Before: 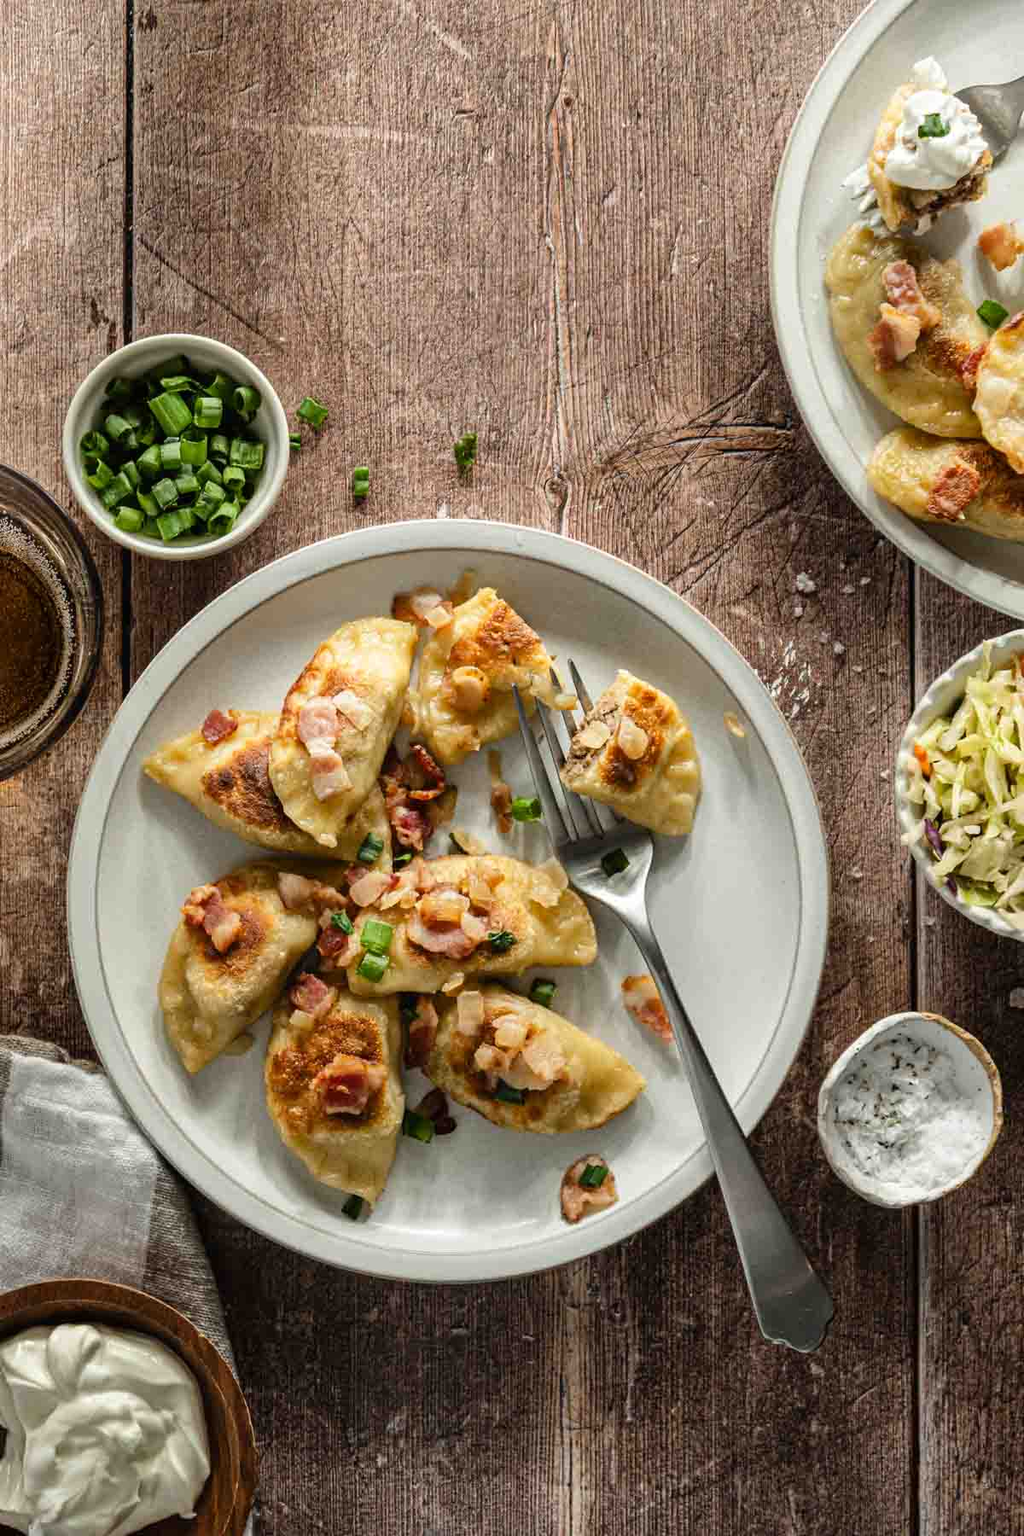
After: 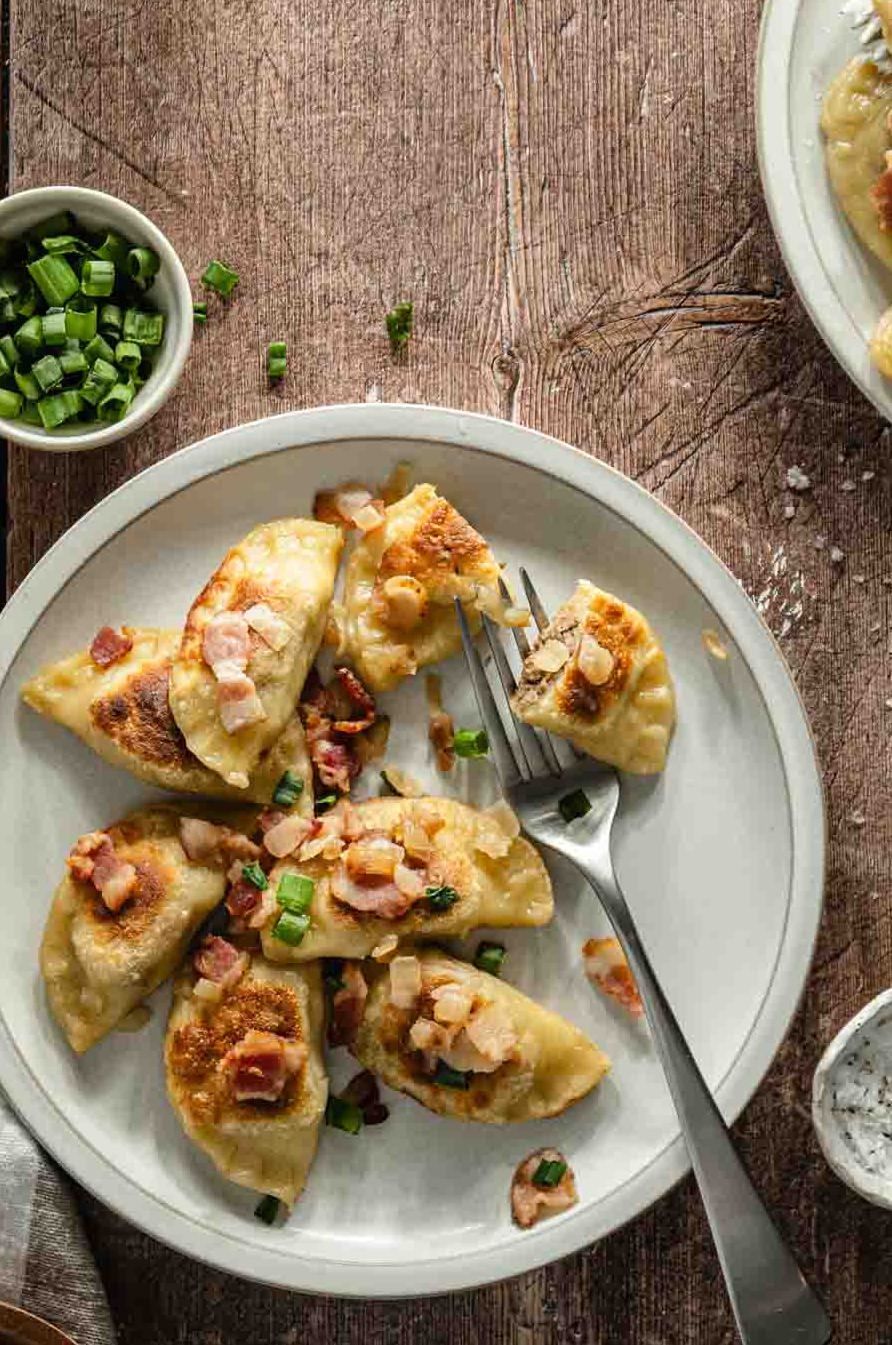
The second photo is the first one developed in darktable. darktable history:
crop and rotate: left 12.176%, top 11.42%, right 13.411%, bottom 13.854%
